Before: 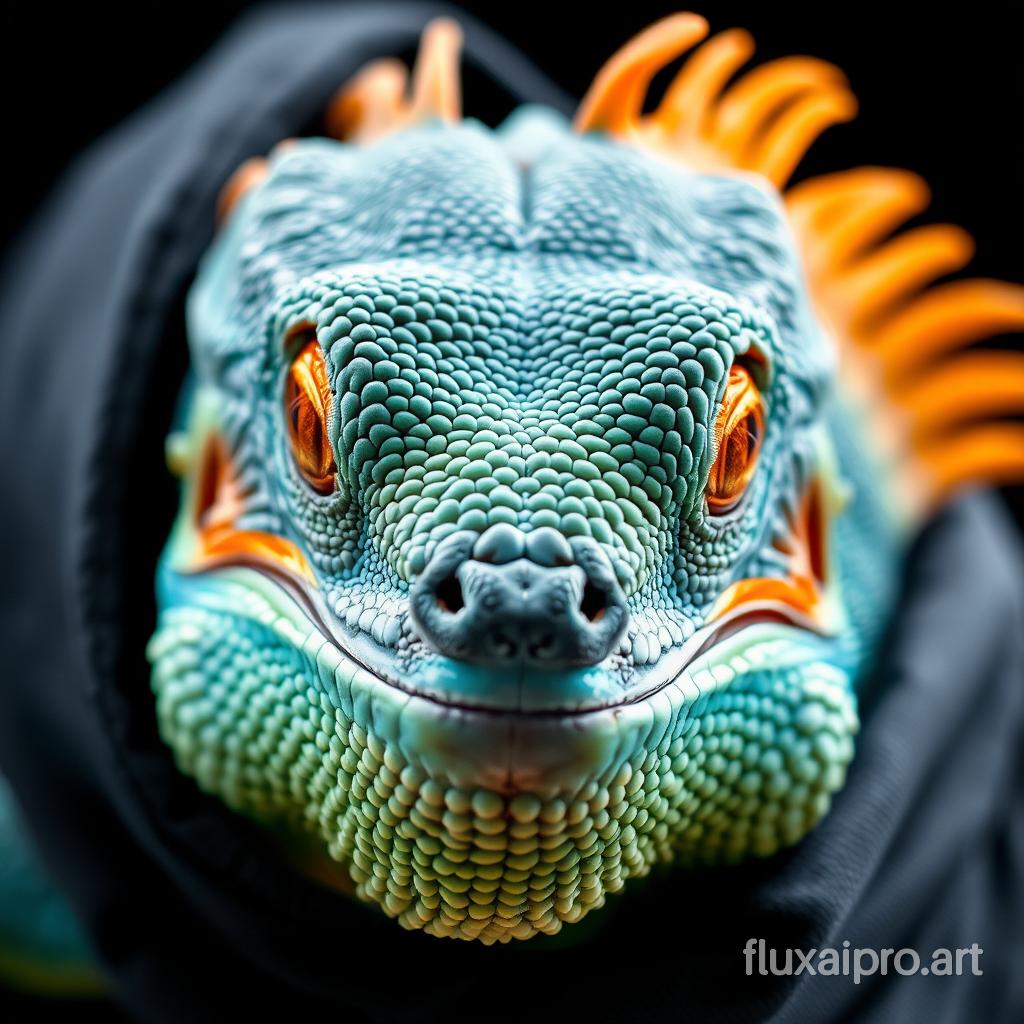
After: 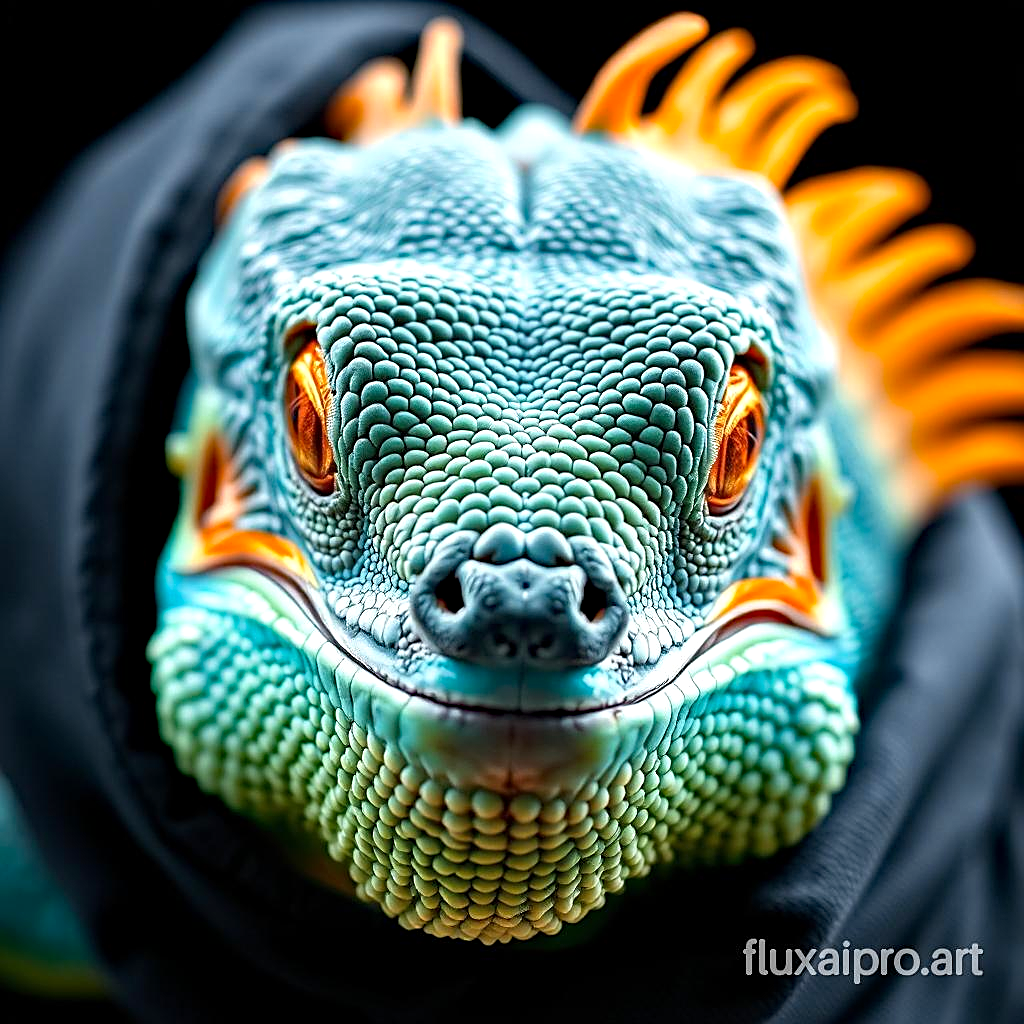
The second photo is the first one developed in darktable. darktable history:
exposure: exposure 0.295 EV, compensate exposure bias true, compensate highlight preservation false
haze removal: strength 0.292, distance 0.257, adaptive false
sharpen: amount 0.581
